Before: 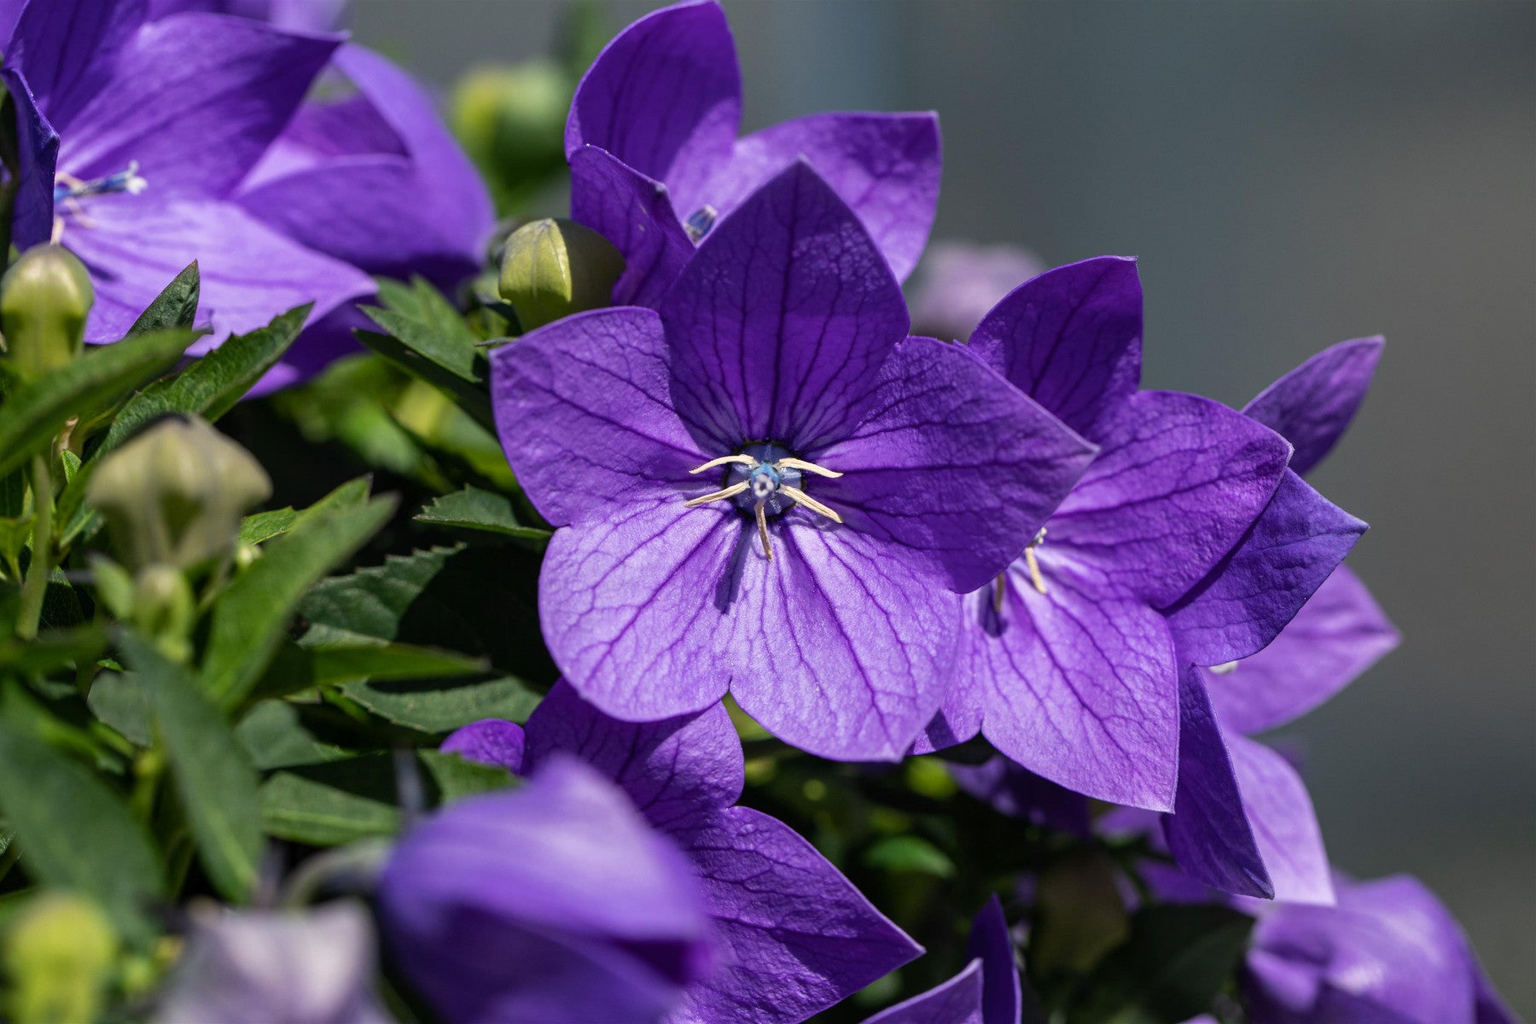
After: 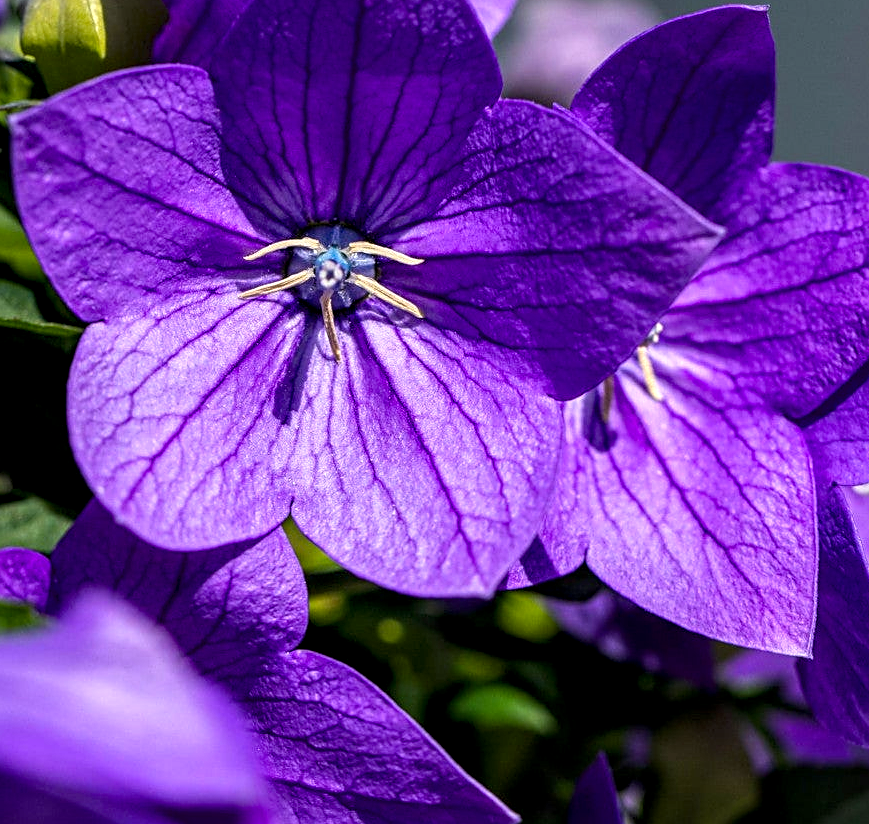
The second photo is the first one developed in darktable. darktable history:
local contrast: detail 150%
crop: left 31.379%, top 24.658%, right 20.326%, bottom 6.628%
color balance rgb: linear chroma grading › global chroma 9.31%, global vibrance 41.49%
sharpen: on, module defaults
